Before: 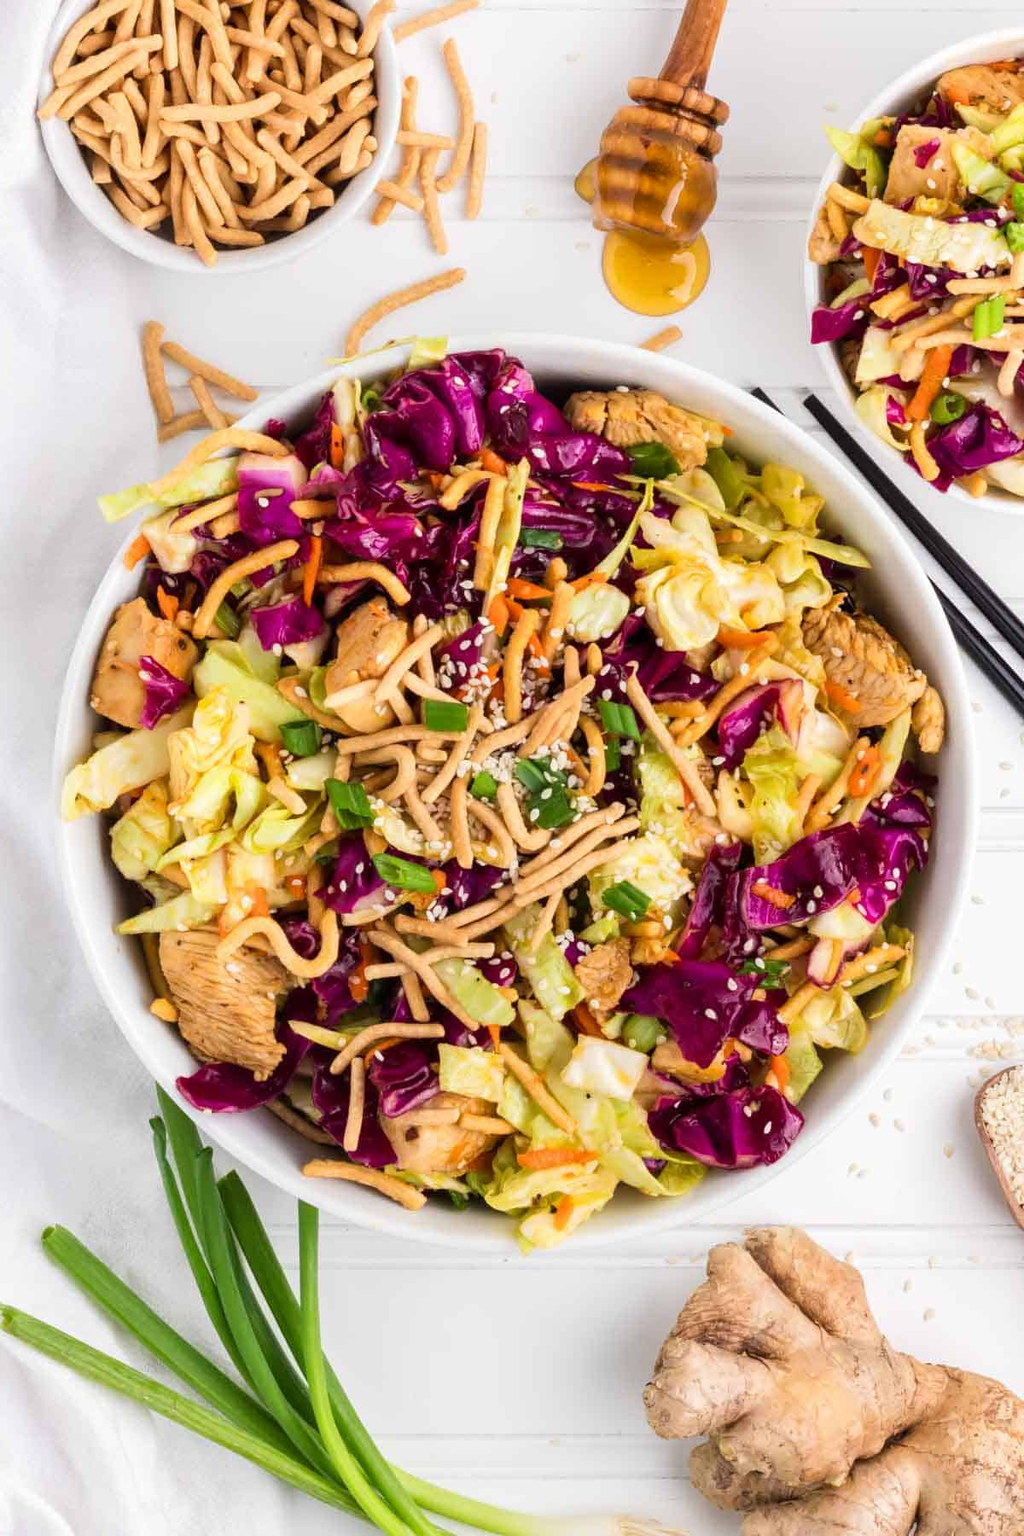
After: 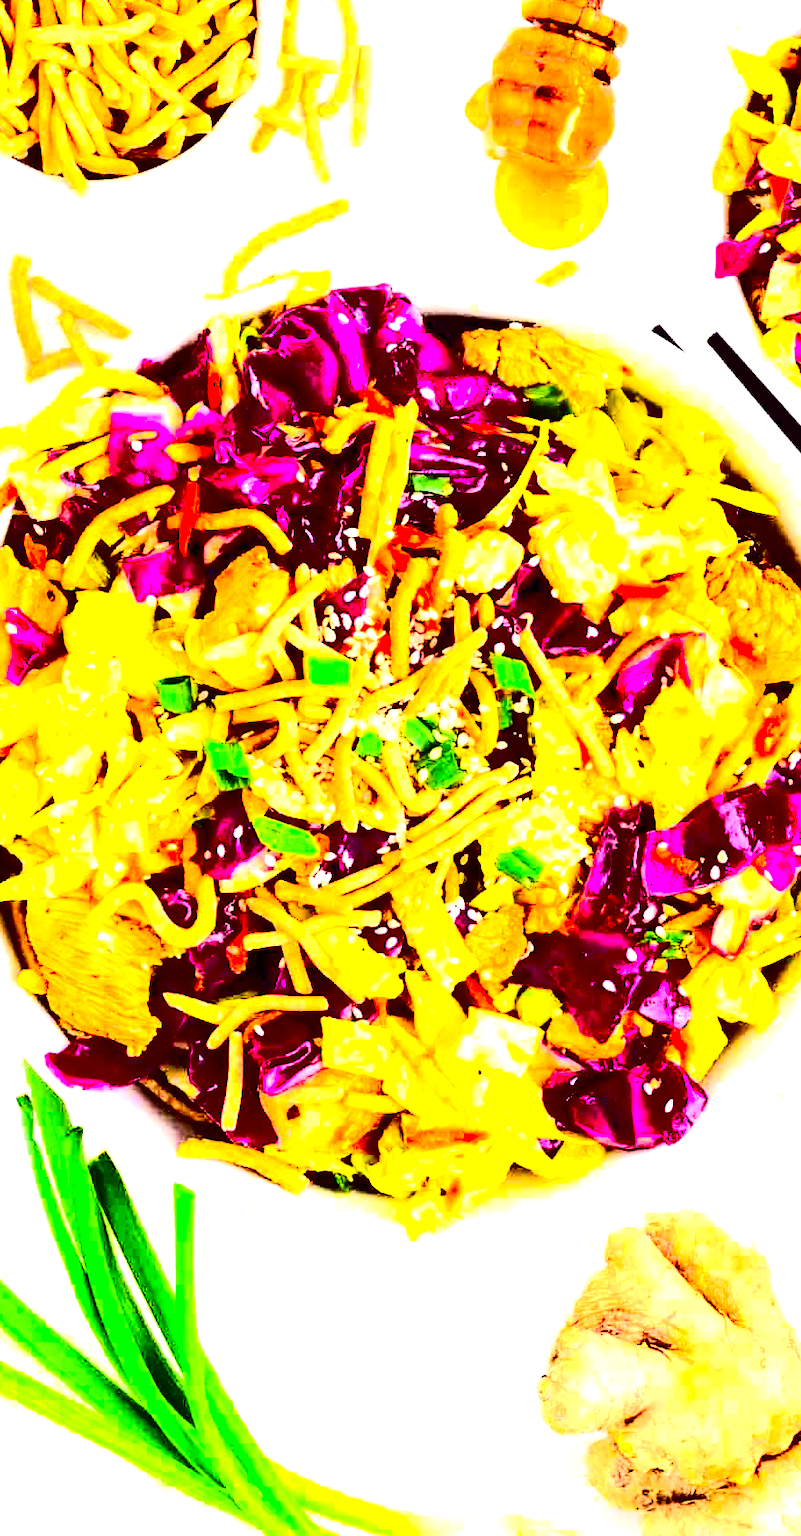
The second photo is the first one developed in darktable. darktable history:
exposure: black level correction 0, exposure 2 EV, compensate highlight preservation false
tone curve: curves: ch0 [(0, 0) (0.15, 0.17) (0.452, 0.437) (0.611, 0.588) (0.751, 0.749) (1, 1)]; ch1 [(0, 0) (0.325, 0.327) (0.412, 0.45) (0.453, 0.484) (0.5, 0.499) (0.541, 0.55) (0.617, 0.612) (0.695, 0.697) (1, 1)]; ch2 [(0, 0) (0.386, 0.397) (0.452, 0.459) (0.505, 0.498) (0.524, 0.547) (0.574, 0.566) (0.633, 0.641) (1, 1)], color space Lab, independent channels, preserve colors none
contrast brightness saturation: contrast 0.77, brightness -1, saturation 1
color zones: curves: ch1 [(0.077, 0.436) (0.25, 0.5) (0.75, 0.5)]
crop and rotate: left 13.15%, top 5.251%, right 12.609%
